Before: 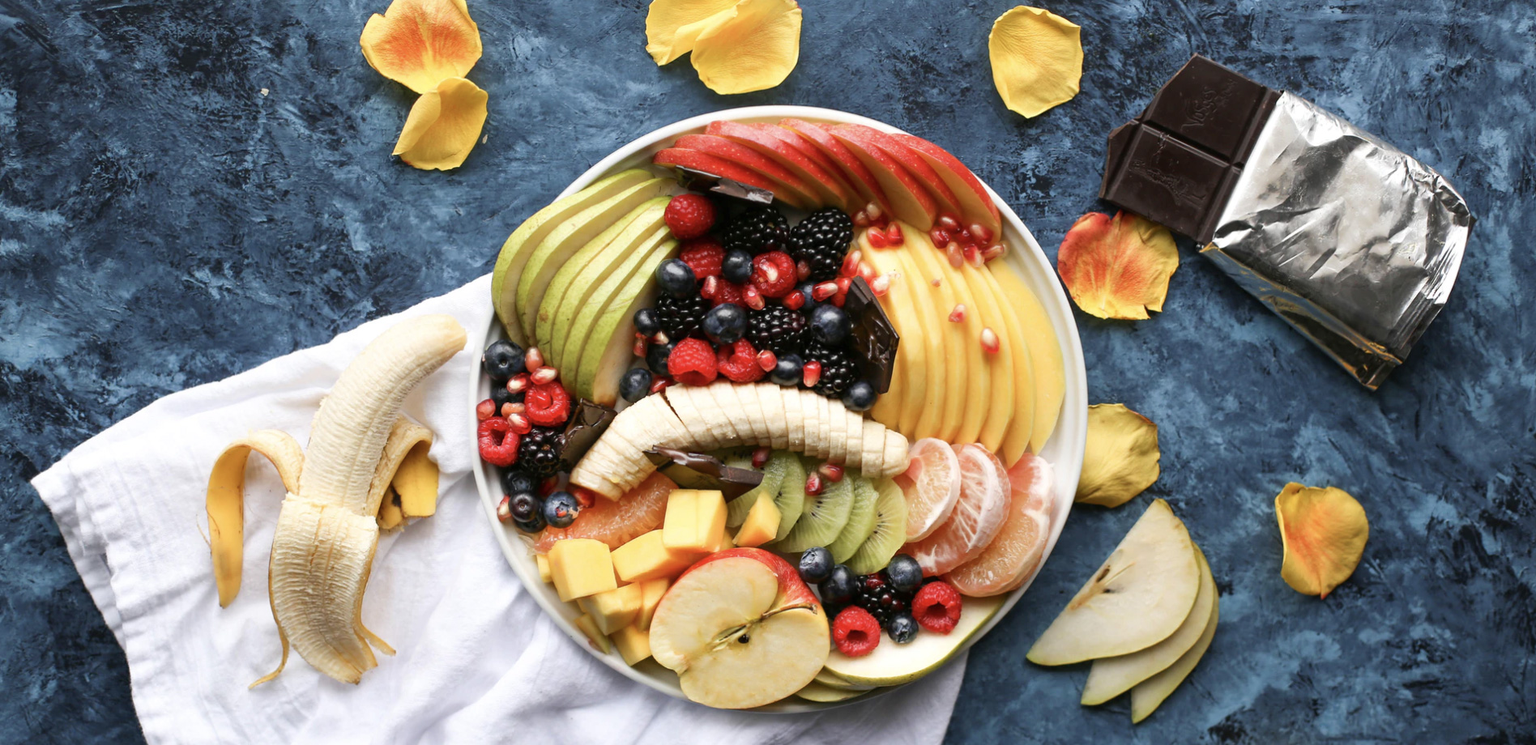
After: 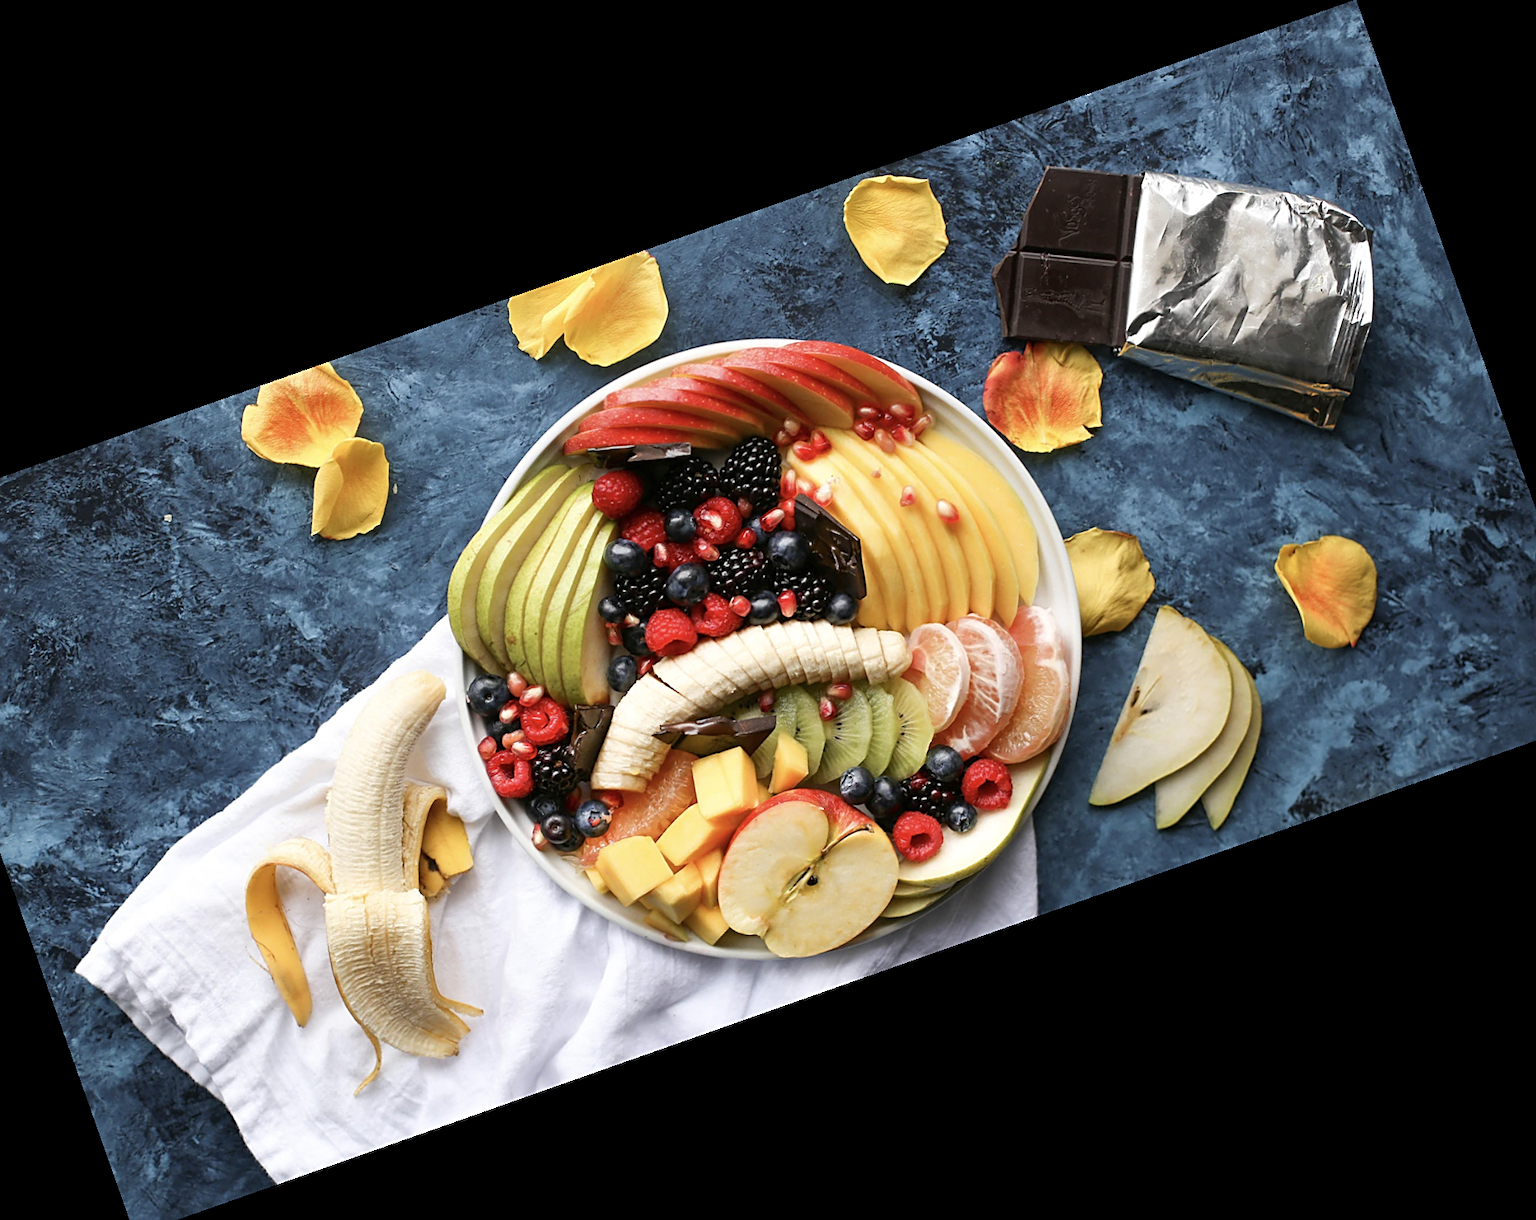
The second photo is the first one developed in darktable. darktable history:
sharpen: on, module defaults
crop and rotate: angle 19.43°, left 6.812%, right 4.125%, bottom 1.087%
